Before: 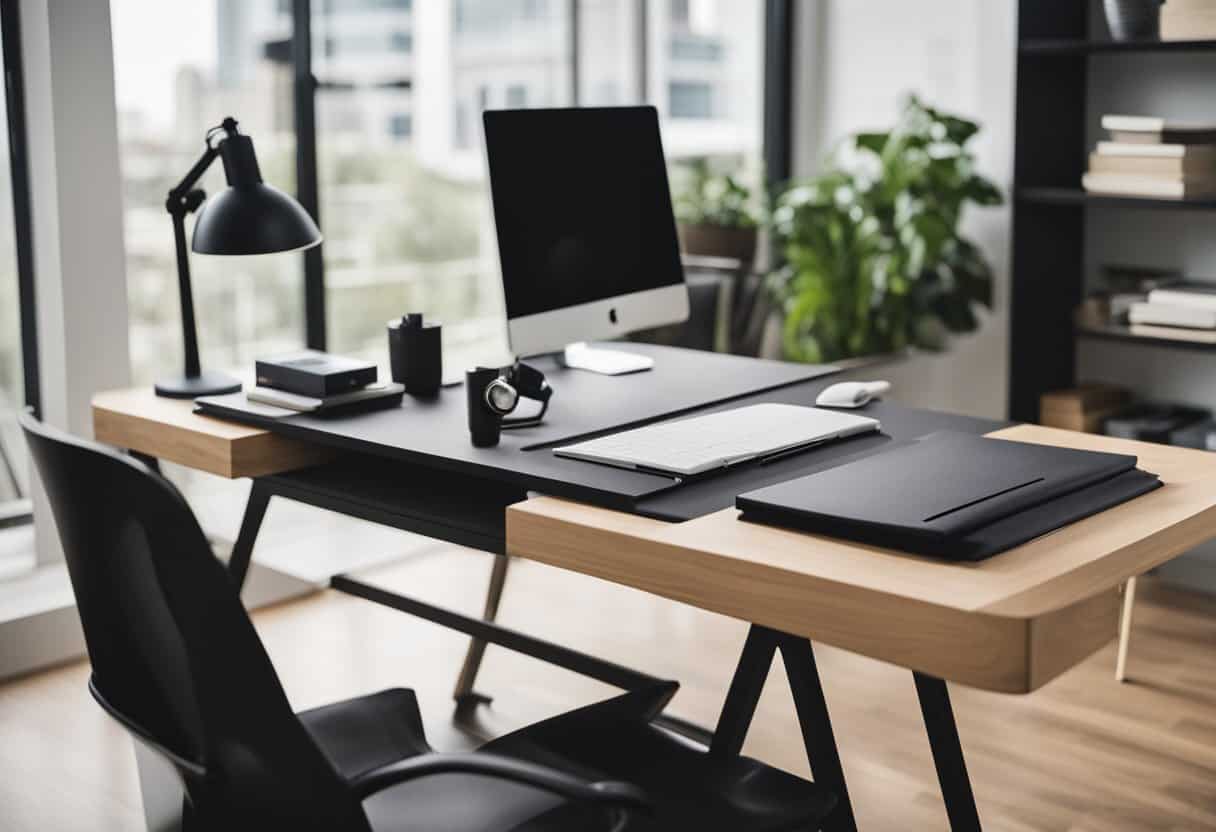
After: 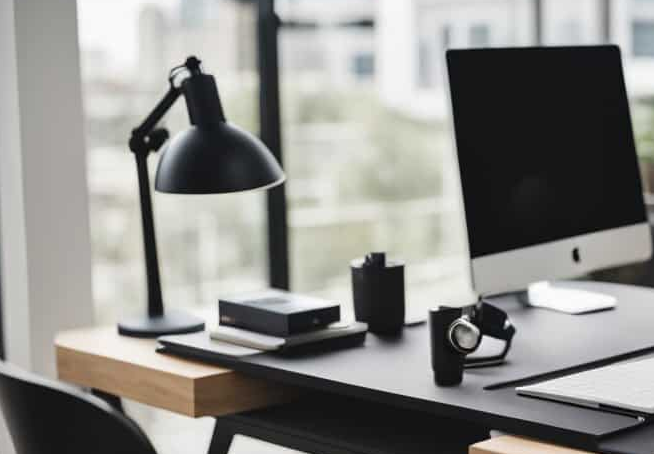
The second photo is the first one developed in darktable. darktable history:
crop and rotate: left 3.059%, top 7.391%, right 43.076%, bottom 37.971%
